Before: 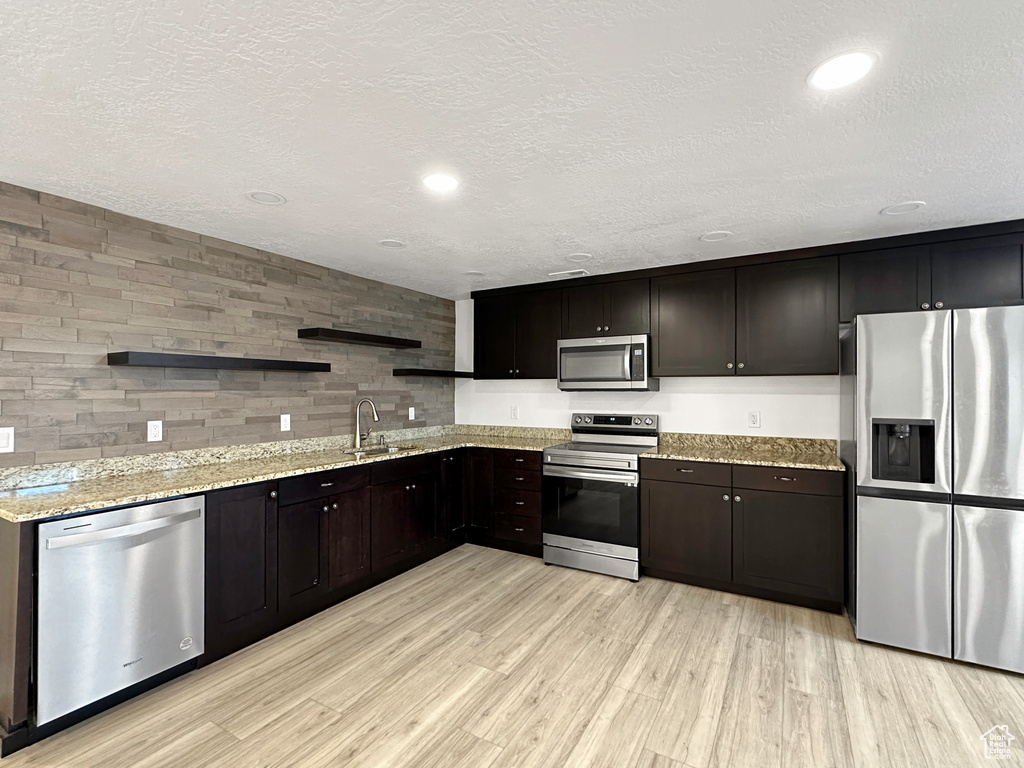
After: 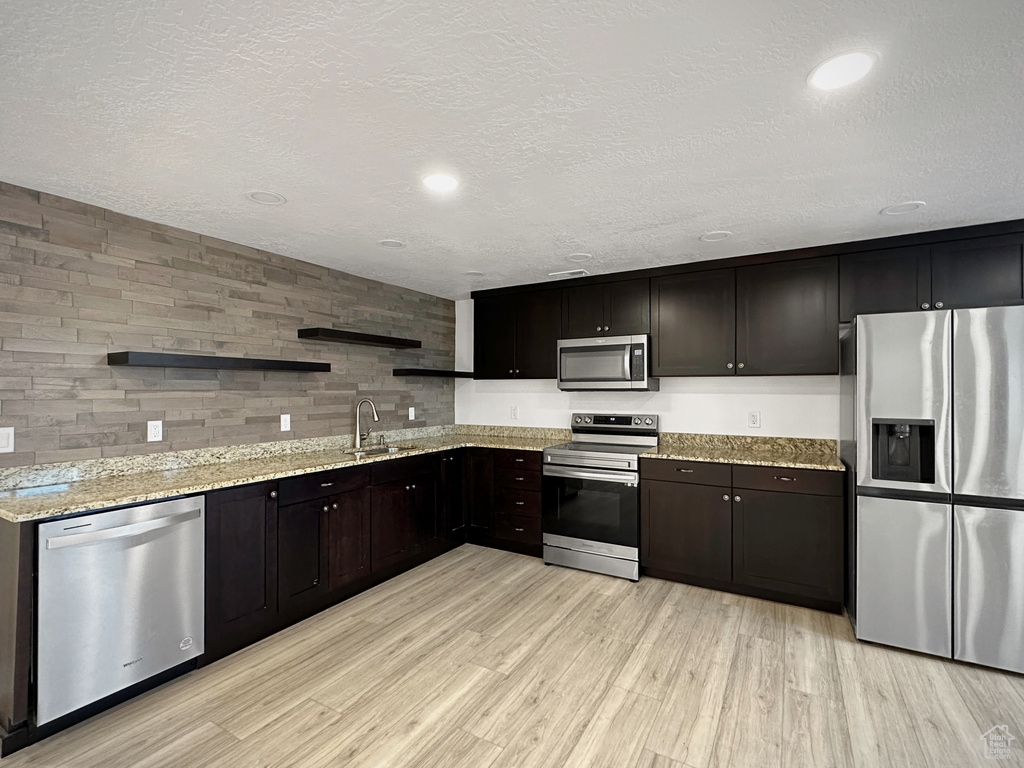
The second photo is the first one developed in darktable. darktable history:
exposure: exposure -0.157 EV, compensate highlight preservation false
vignetting: fall-off radius 60.92%
